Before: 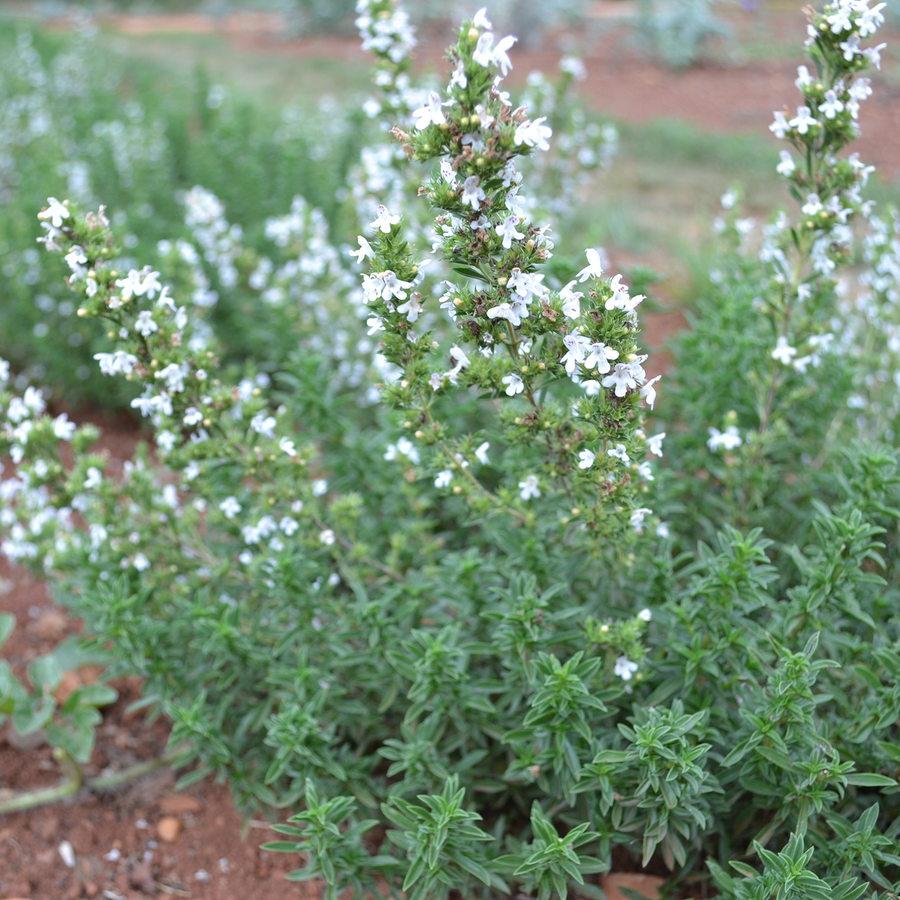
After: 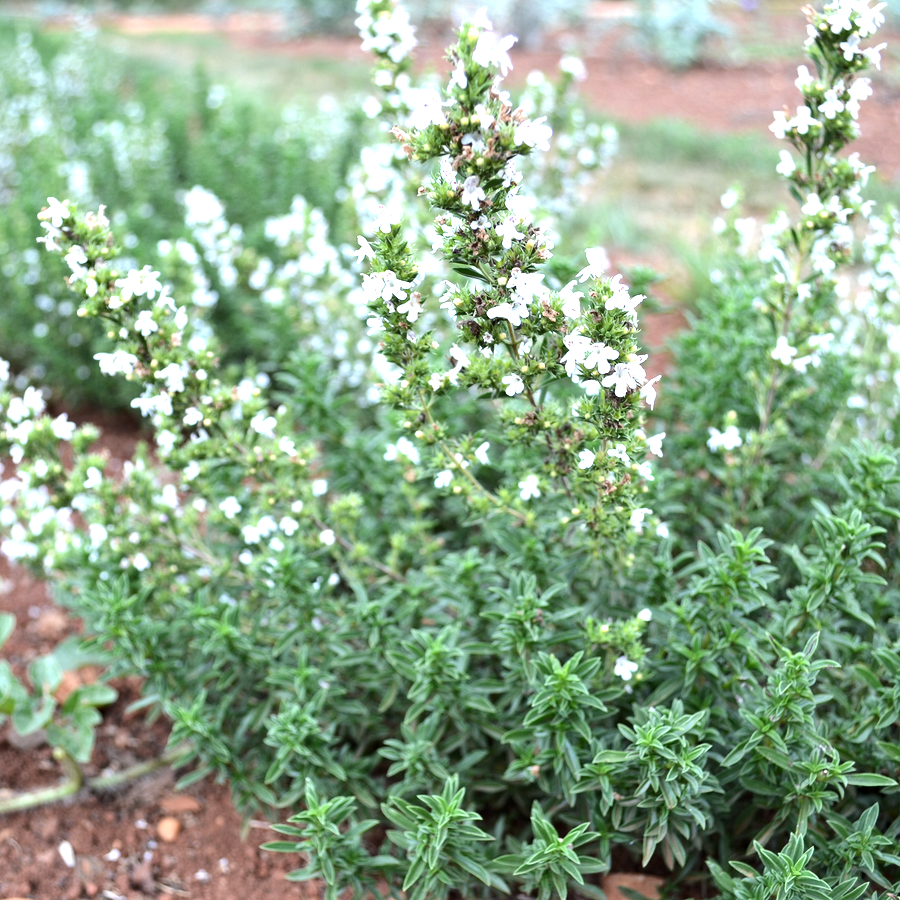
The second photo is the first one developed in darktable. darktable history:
contrast equalizer: octaves 7, y [[0.6 ×6], [0.55 ×6], [0 ×6], [0 ×6], [0 ×6]], mix 0.15
levels: levels [0, 0.476, 0.951]
tone equalizer: -8 EV -0.75 EV, -7 EV -0.7 EV, -6 EV -0.6 EV, -5 EV -0.4 EV, -3 EV 0.4 EV, -2 EV 0.6 EV, -1 EV 0.7 EV, +0 EV 0.75 EV, edges refinement/feathering 500, mask exposure compensation -1.57 EV, preserve details no
exposure: compensate highlight preservation false
